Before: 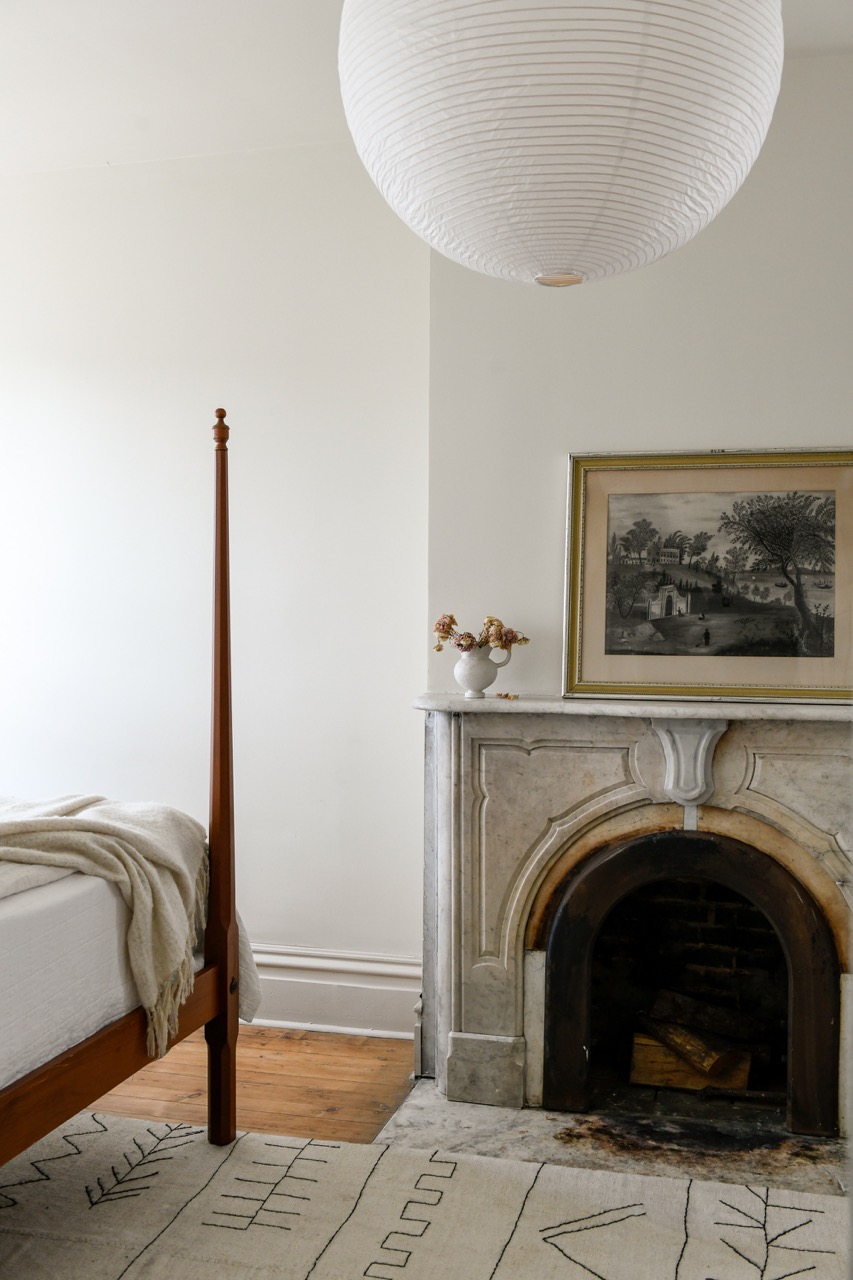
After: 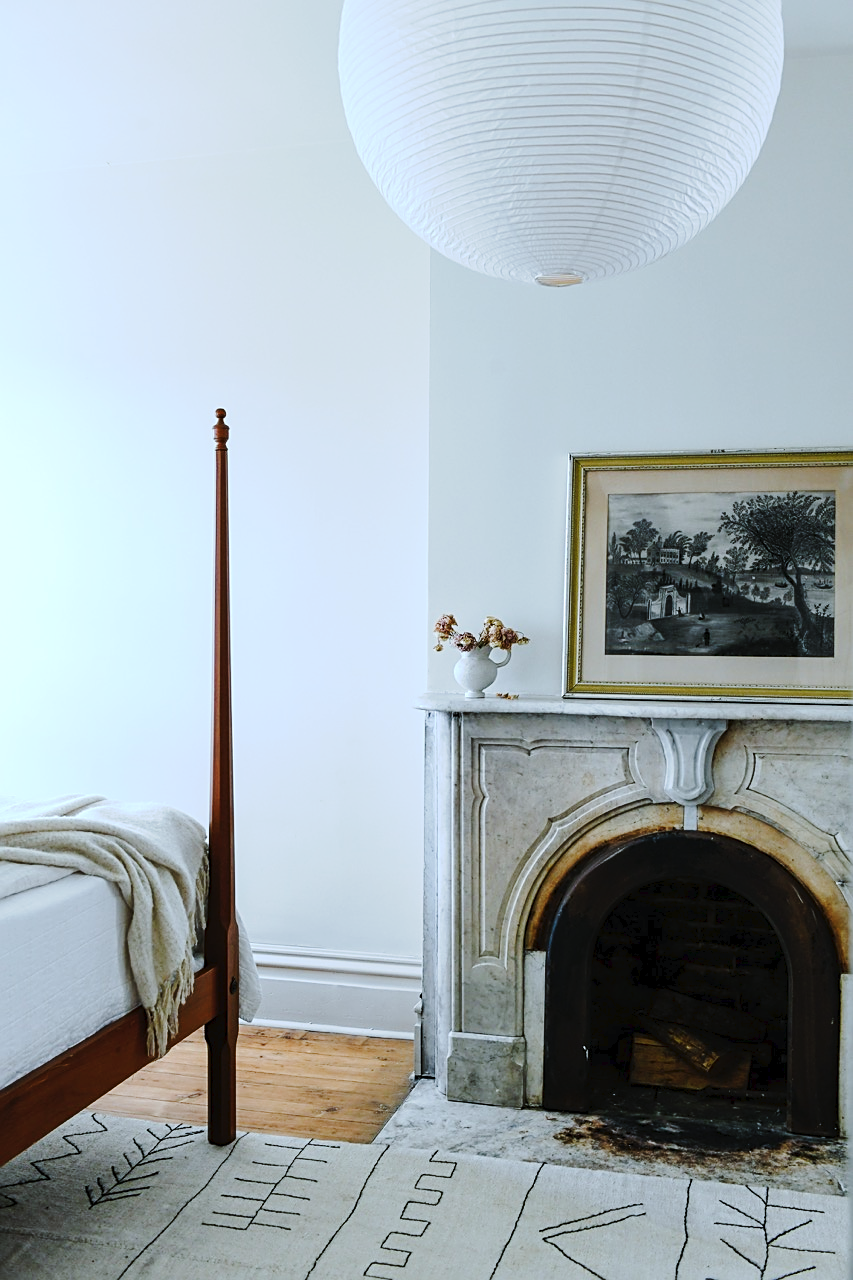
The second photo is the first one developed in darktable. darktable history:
tone curve: curves: ch0 [(0, 0) (0.003, 0.023) (0.011, 0.029) (0.025, 0.037) (0.044, 0.047) (0.069, 0.057) (0.1, 0.075) (0.136, 0.103) (0.177, 0.145) (0.224, 0.193) (0.277, 0.266) (0.335, 0.362) (0.399, 0.473) (0.468, 0.569) (0.543, 0.655) (0.623, 0.73) (0.709, 0.804) (0.801, 0.874) (0.898, 0.924) (1, 1)], preserve colors none
color calibration: illuminant Planckian (black body), x 0.378, y 0.375, temperature 4065 K
white balance: red 0.974, blue 1.044
sharpen: on, module defaults
